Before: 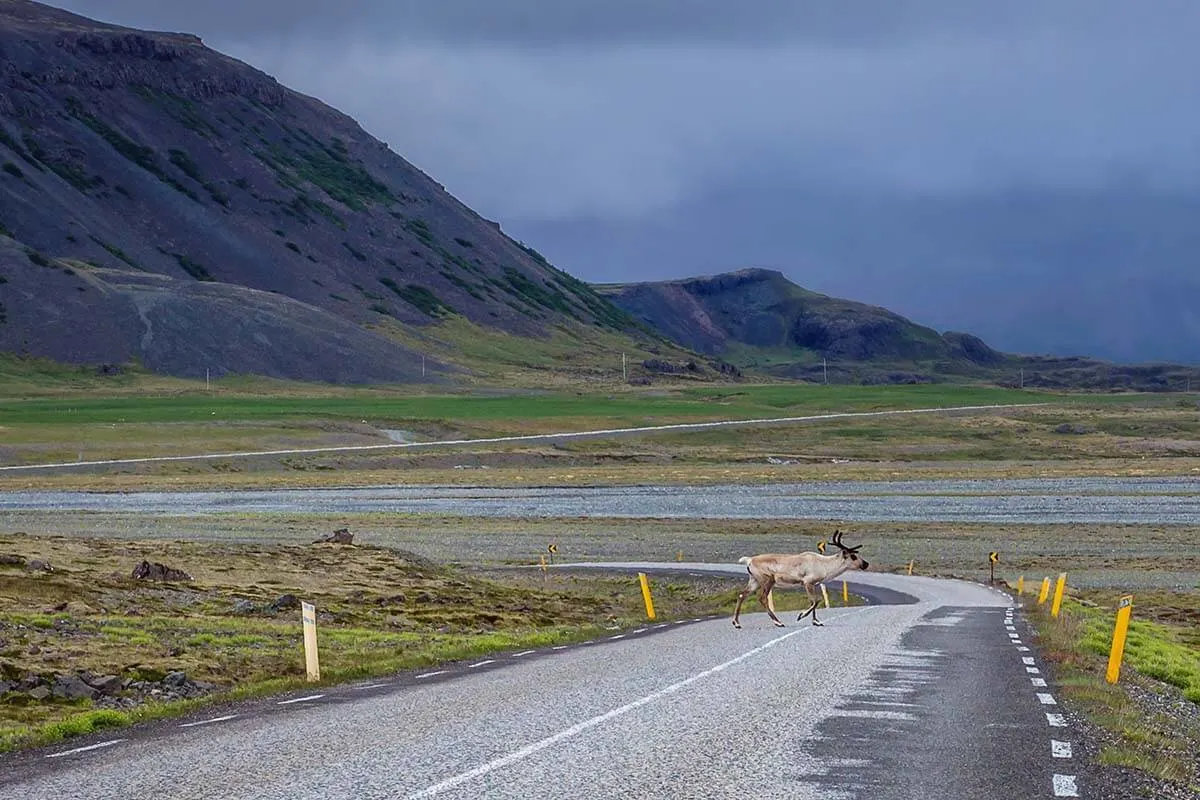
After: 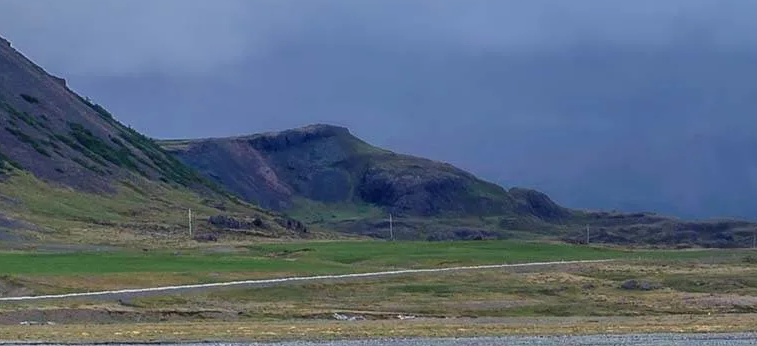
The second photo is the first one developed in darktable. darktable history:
crop: left 36.23%, top 18.037%, right 0.648%, bottom 38.62%
